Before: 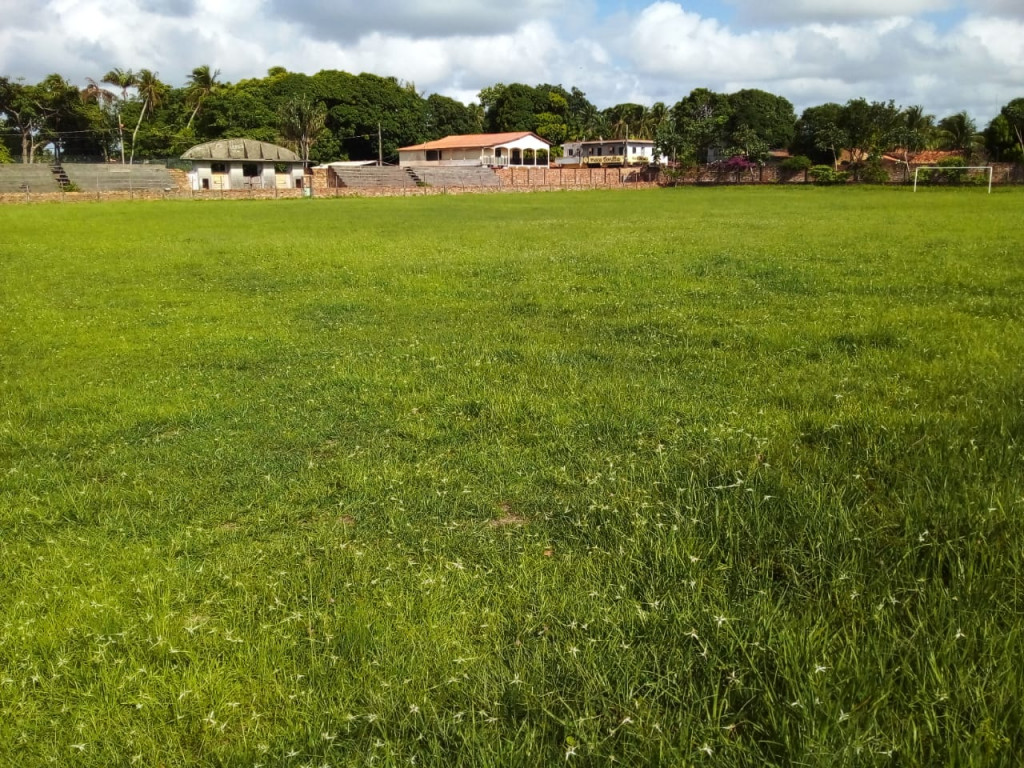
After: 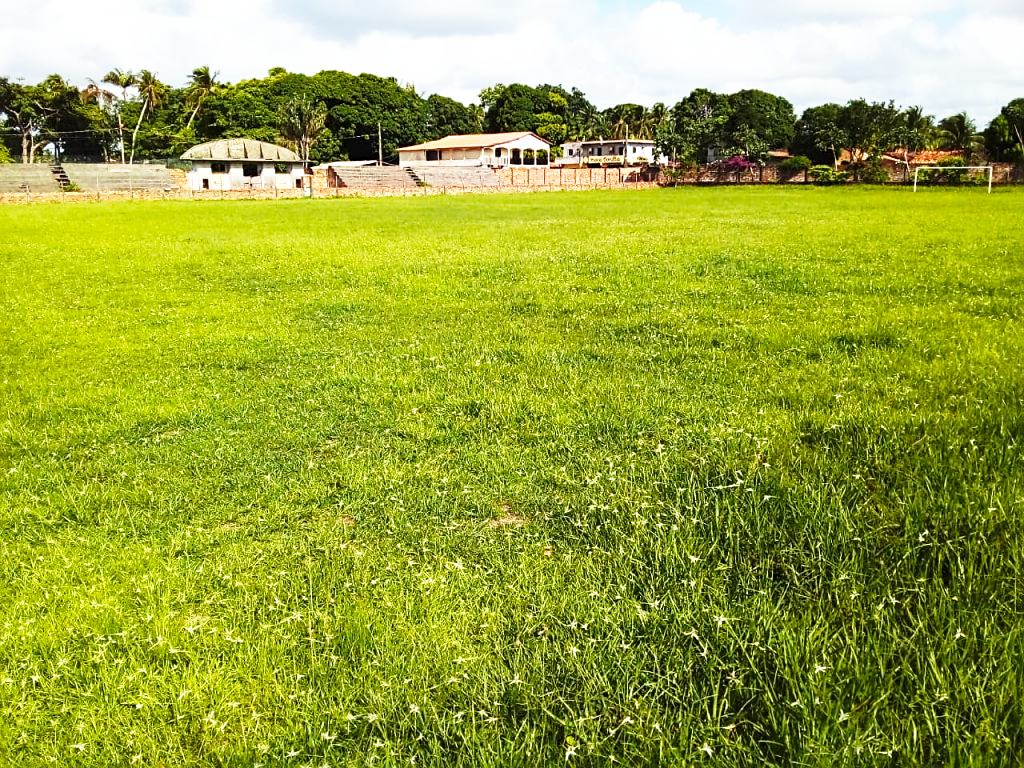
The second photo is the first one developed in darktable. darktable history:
base curve: curves: ch0 [(0, 0) (0.026, 0.03) (0.109, 0.232) (0.351, 0.748) (0.669, 0.968) (1, 1)], preserve colors none
sharpen: on, module defaults
